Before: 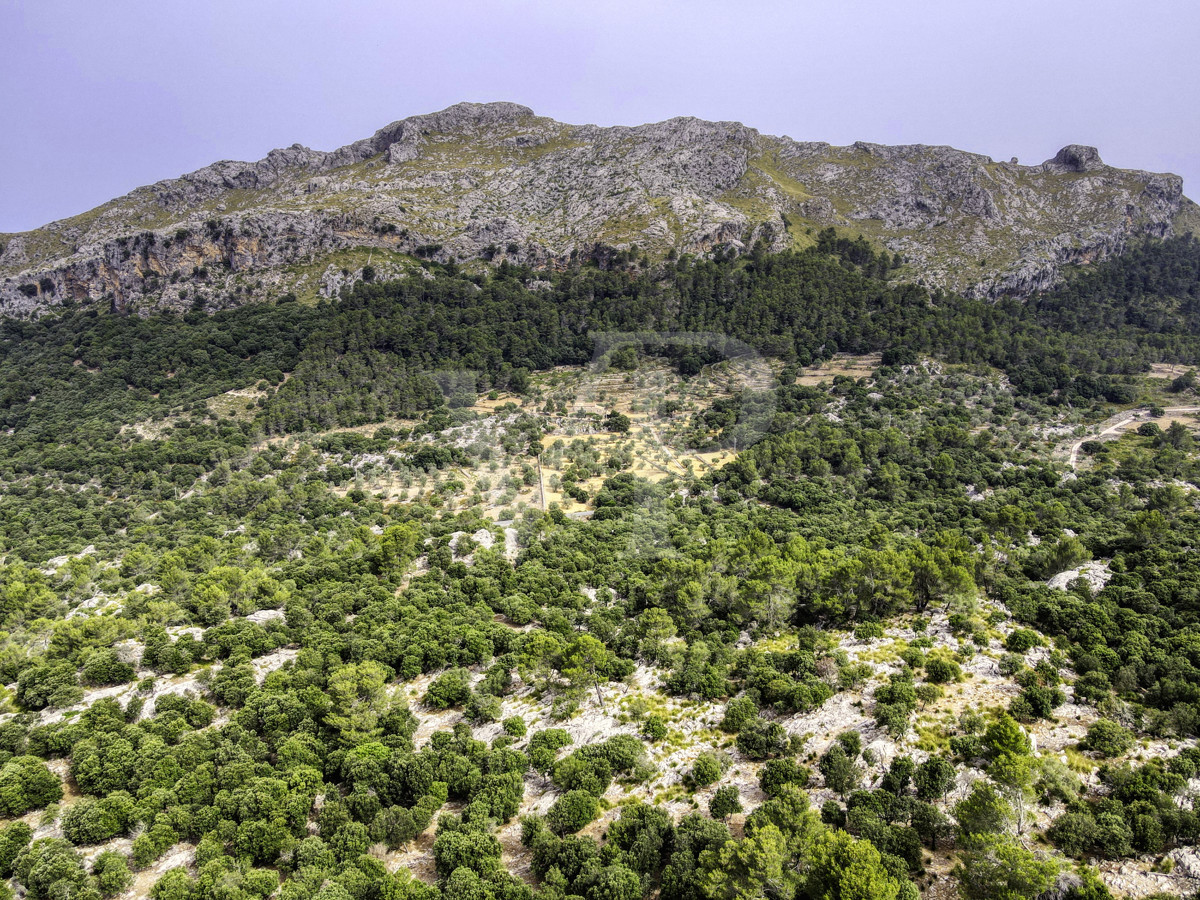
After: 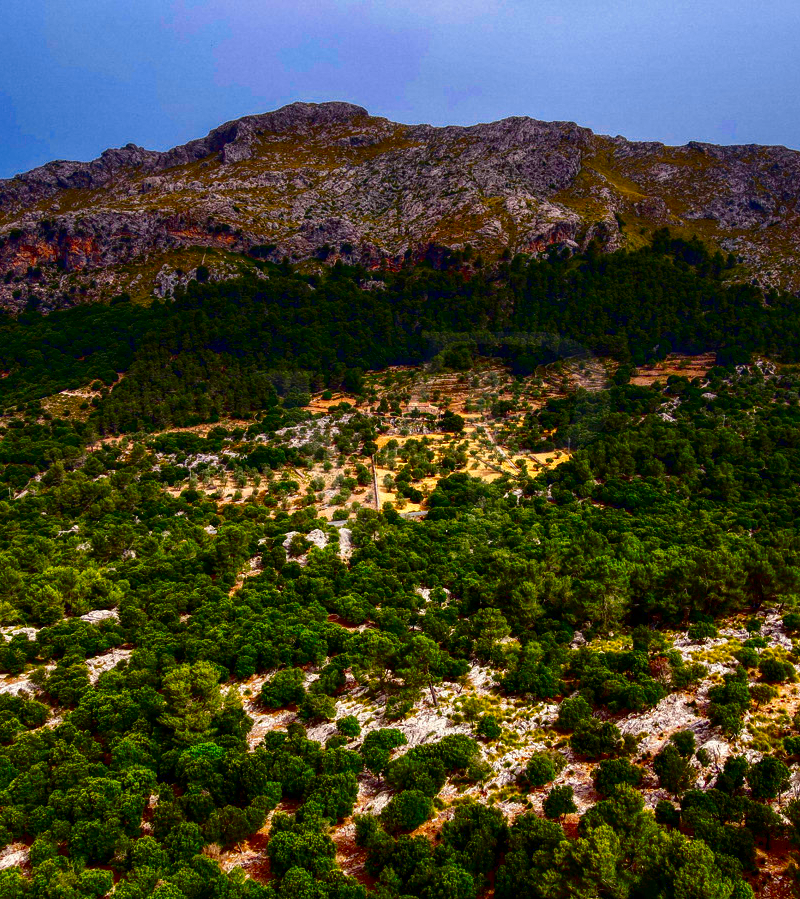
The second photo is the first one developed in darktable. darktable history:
crop and rotate: left 13.839%, right 19.458%
contrast brightness saturation: brightness -0.985, saturation 0.984
